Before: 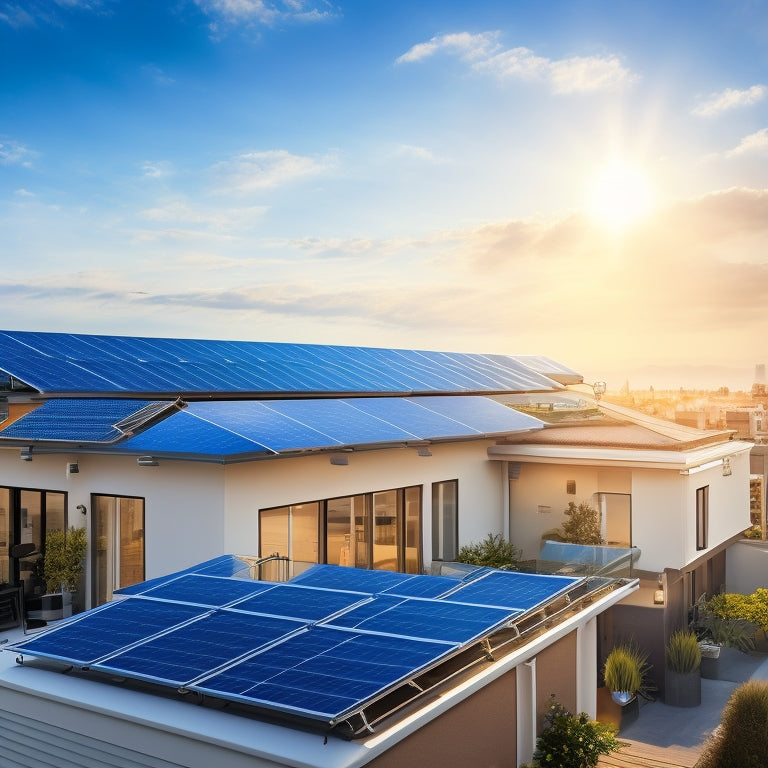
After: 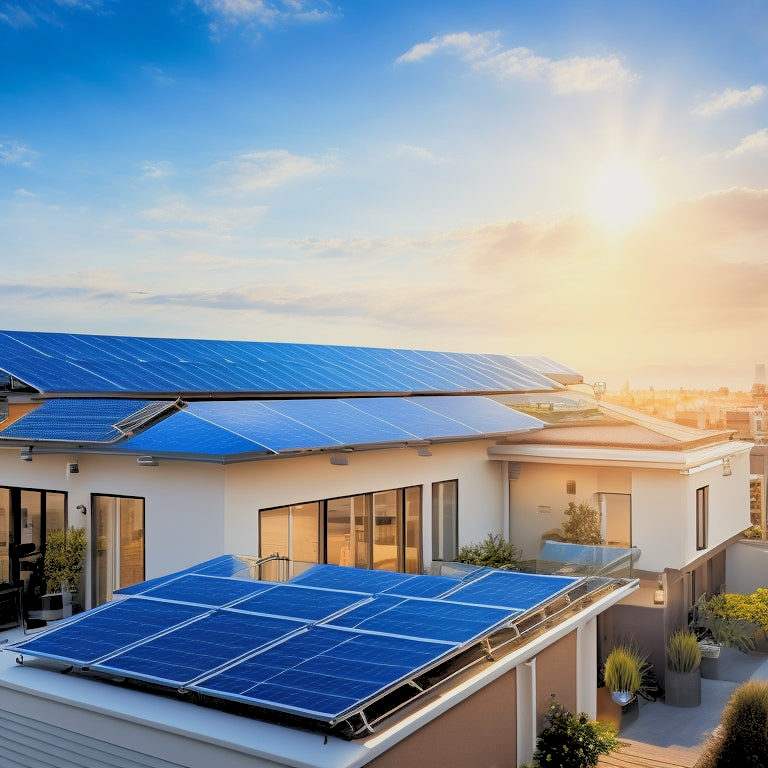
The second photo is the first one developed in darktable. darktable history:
rgb levels: preserve colors sum RGB, levels [[0.038, 0.433, 0.934], [0, 0.5, 1], [0, 0.5, 1]]
